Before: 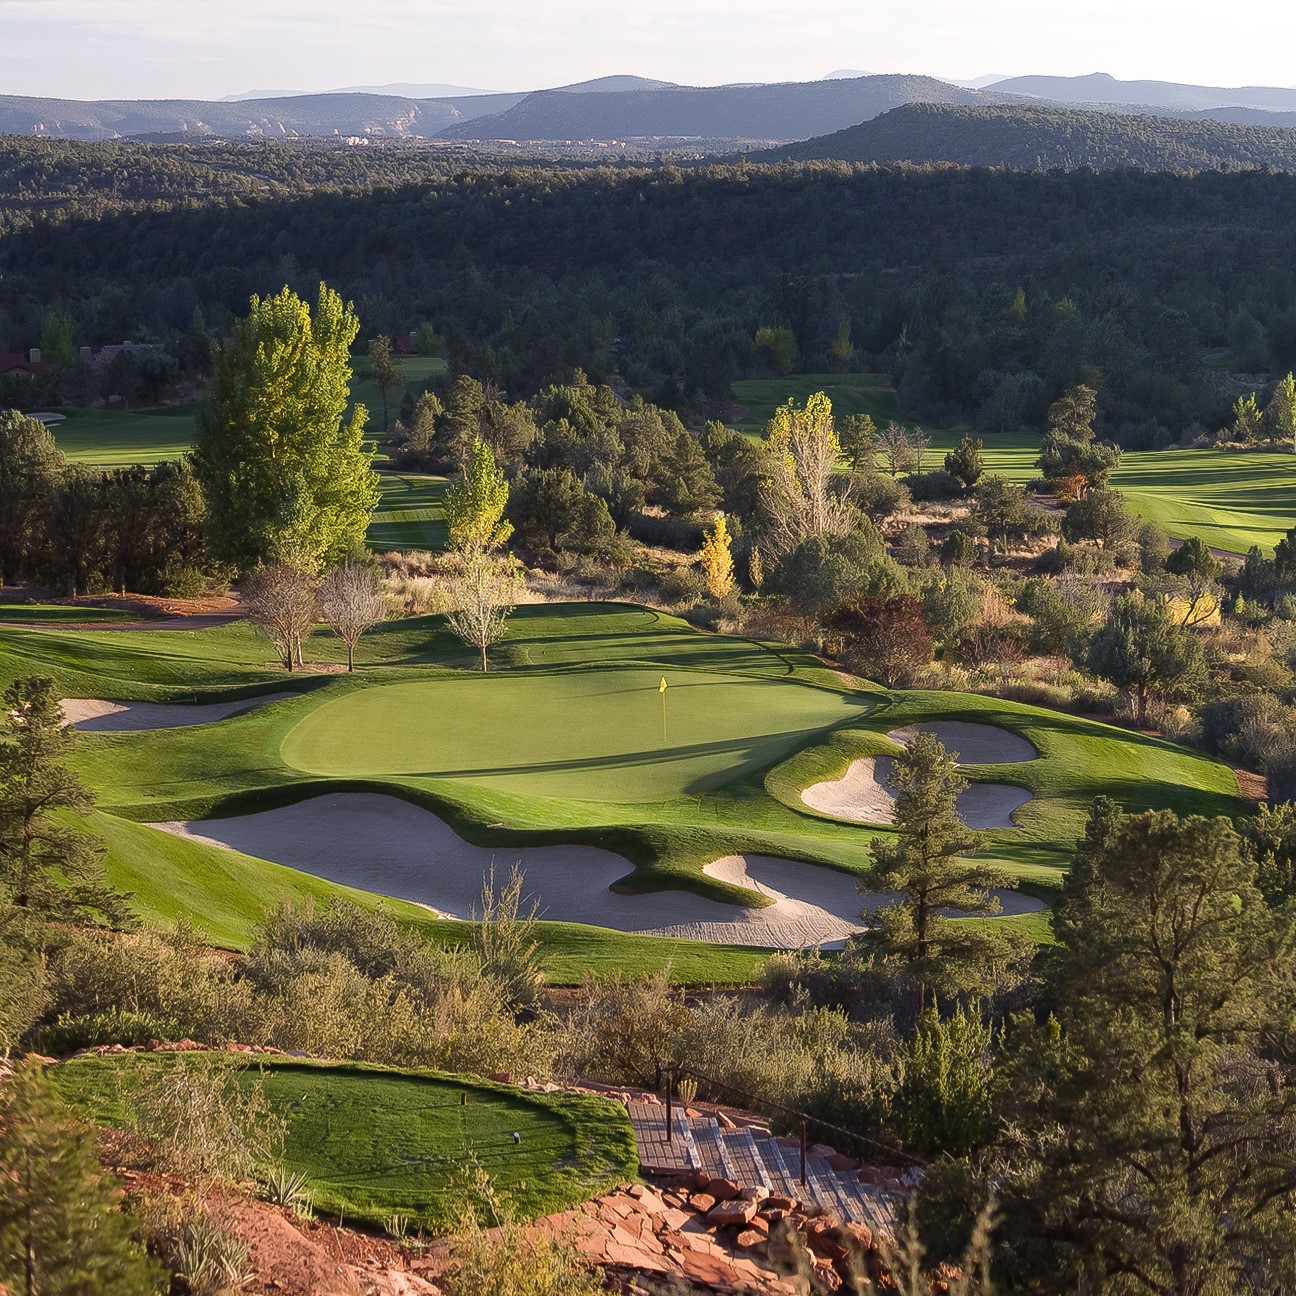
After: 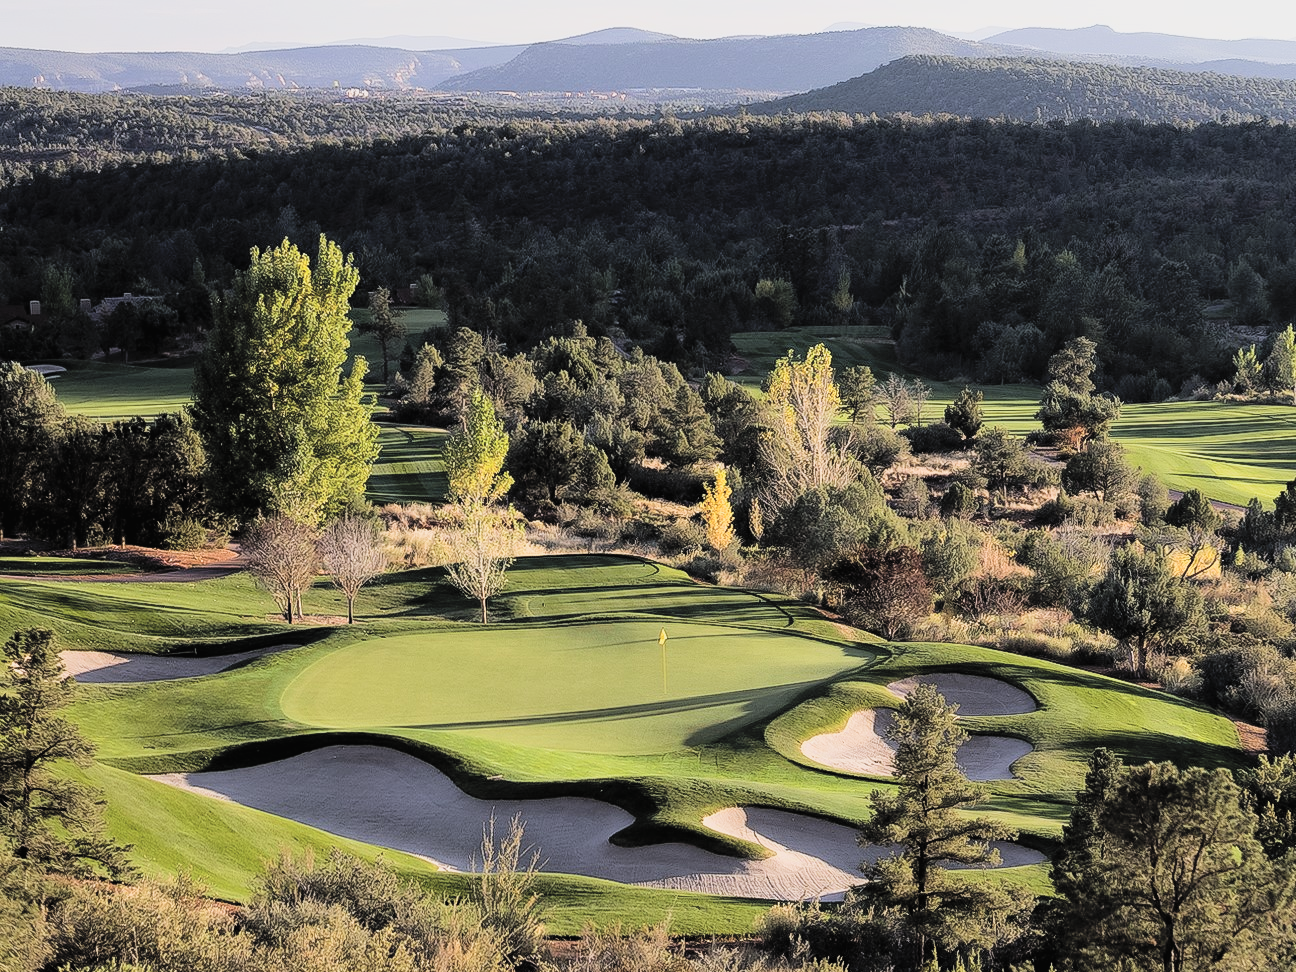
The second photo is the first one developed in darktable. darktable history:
contrast brightness saturation: brightness 0.271
filmic rgb: black relative exposure -5.01 EV, white relative exposure 3.96 EV, hardness 2.91, contrast 1.299, highlights saturation mix -31.05%
crop: top 3.764%, bottom 20.889%
contrast equalizer: y [[0.6 ×6], [0.55 ×6], [0 ×6], [0 ×6], [0 ×6]], mix 0.155
